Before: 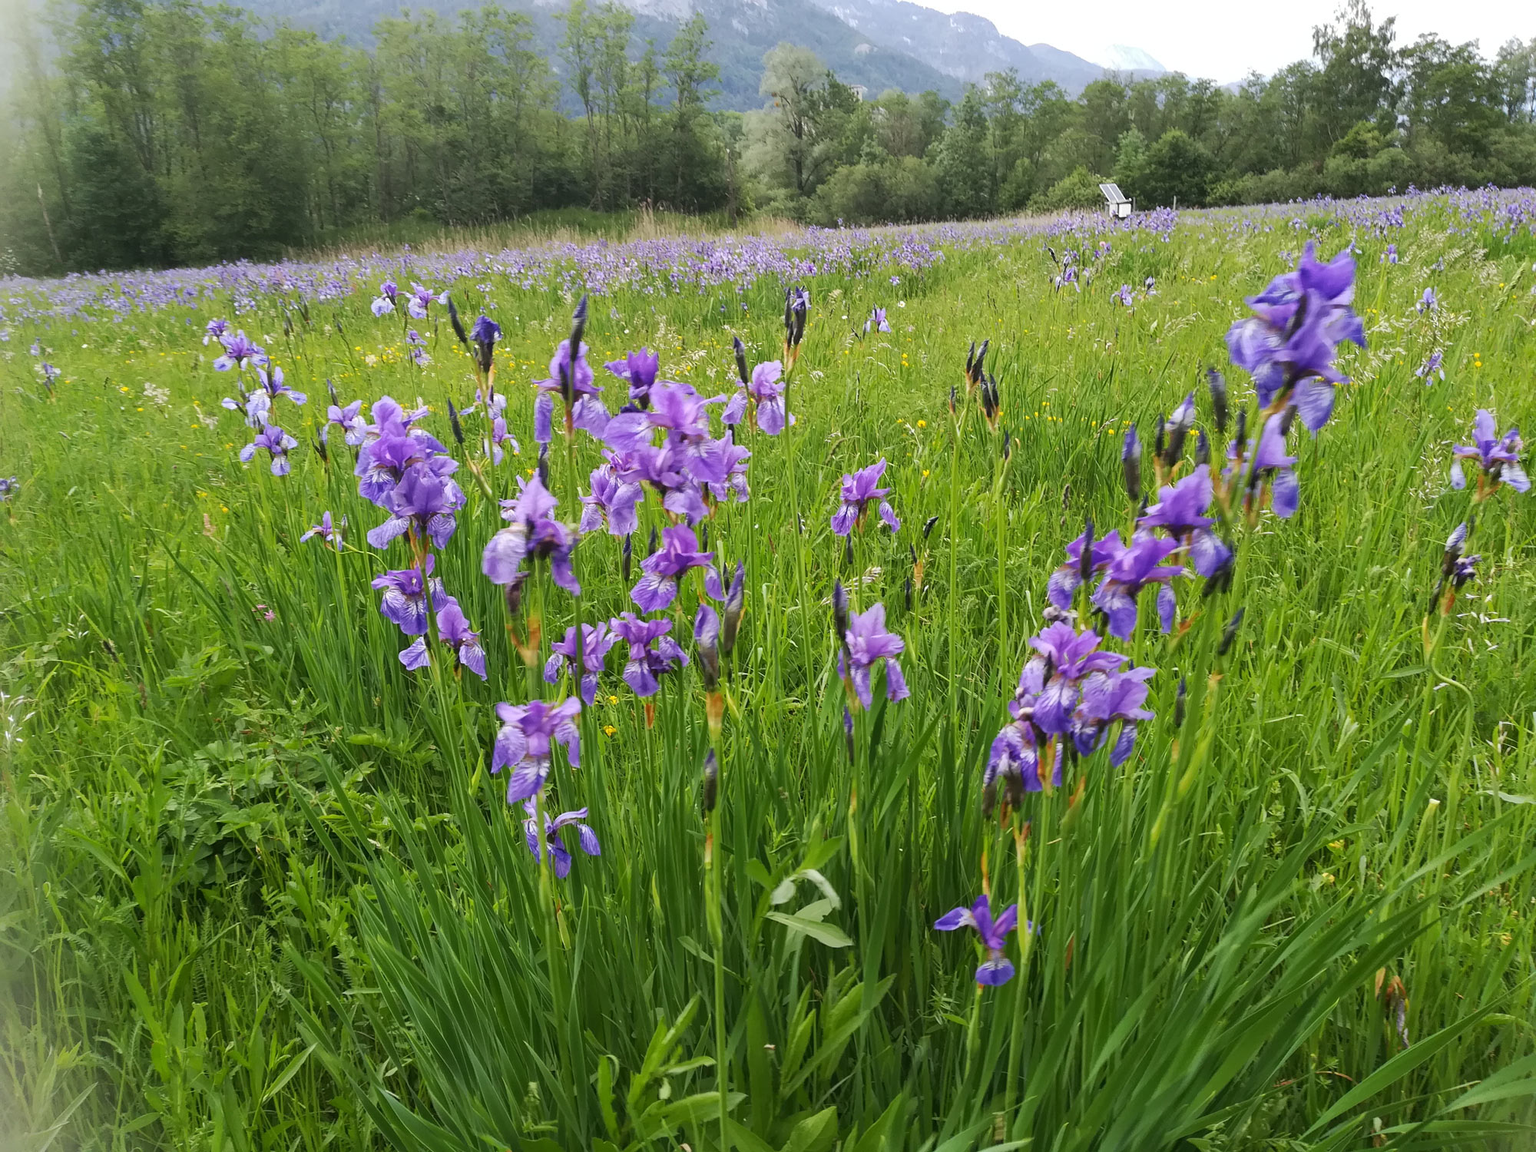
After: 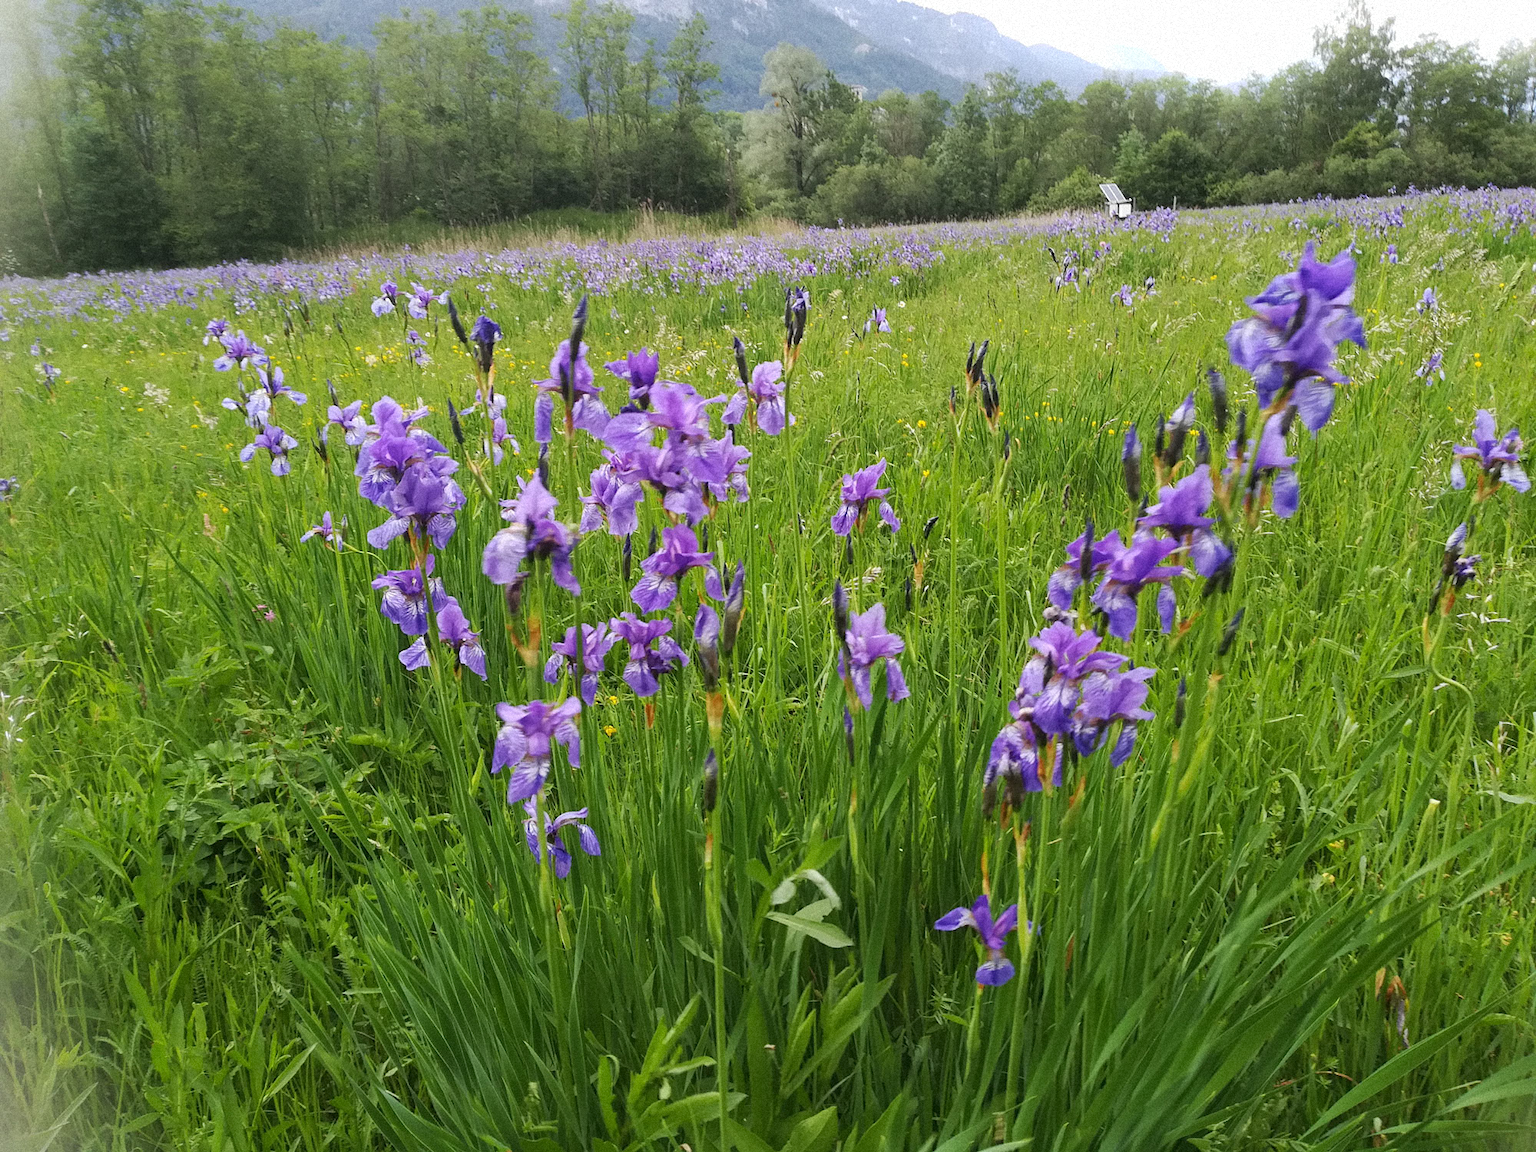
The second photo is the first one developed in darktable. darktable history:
bloom: size 9%, threshold 100%, strength 7%
grain: mid-tones bias 0%
